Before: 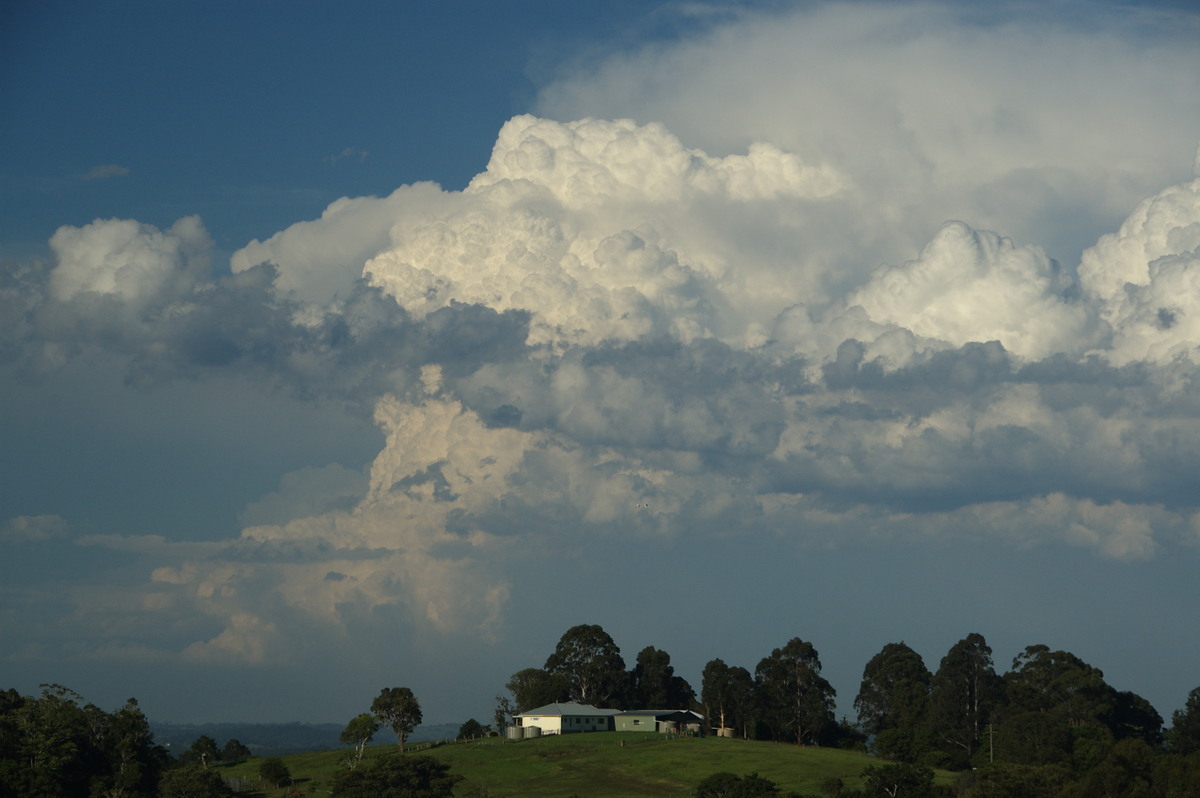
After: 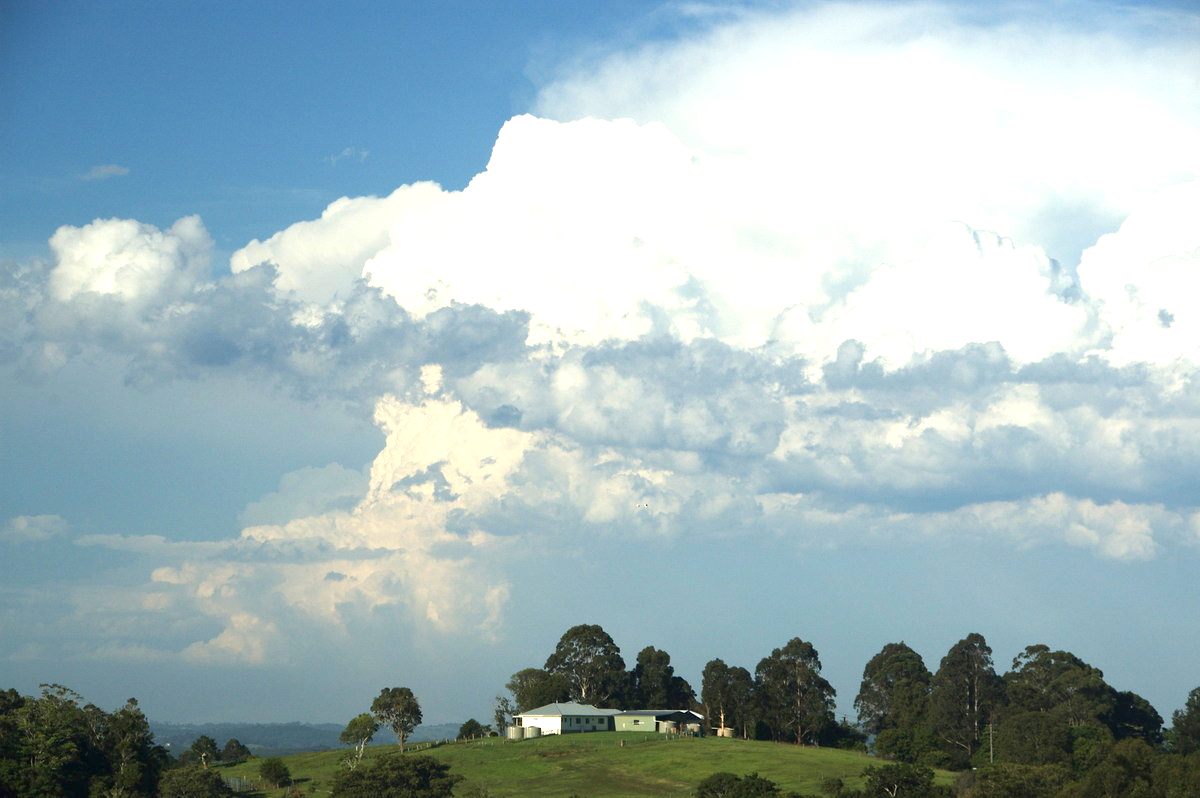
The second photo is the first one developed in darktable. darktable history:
exposure: black level correction 0.001, exposure 1.735 EV, compensate highlight preservation false
rotate and perspective: crop left 0, crop top 0
